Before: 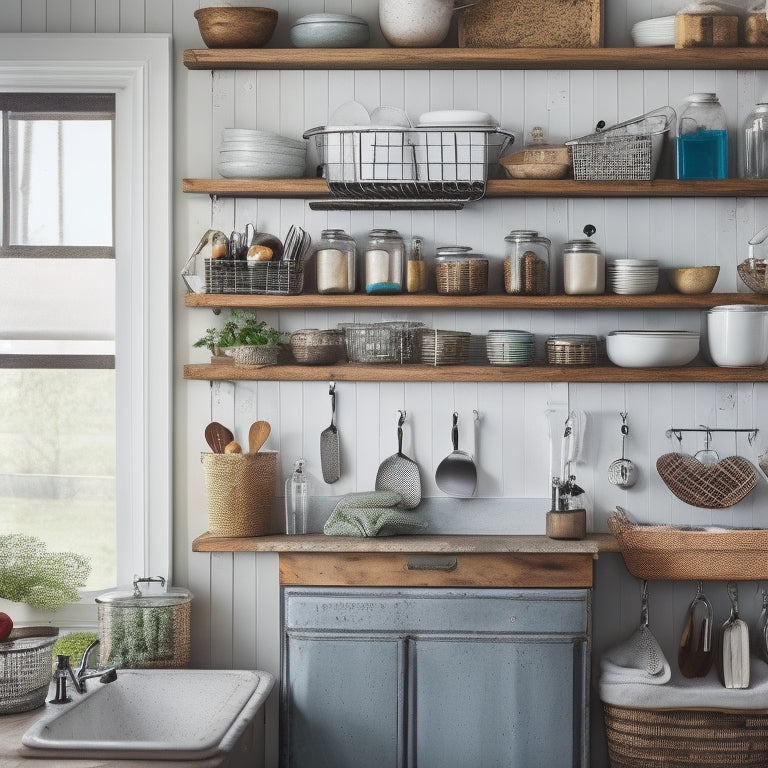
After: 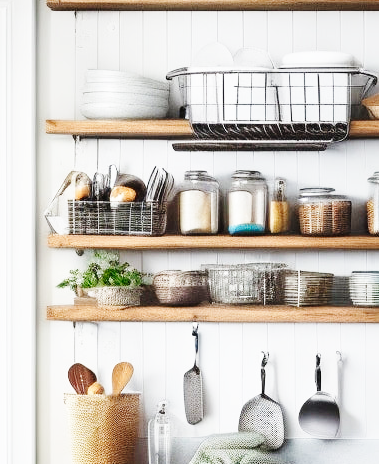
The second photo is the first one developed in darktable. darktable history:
base curve: curves: ch0 [(0, 0) (0, 0) (0.002, 0.001) (0.008, 0.003) (0.019, 0.011) (0.037, 0.037) (0.064, 0.11) (0.102, 0.232) (0.152, 0.379) (0.216, 0.524) (0.296, 0.665) (0.394, 0.789) (0.512, 0.881) (0.651, 0.945) (0.813, 0.986) (1, 1)], exposure shift 0.572, preserve colors none
crop: left 17.872%, top 7.804%, right 32.65%, bottom 31.761%
